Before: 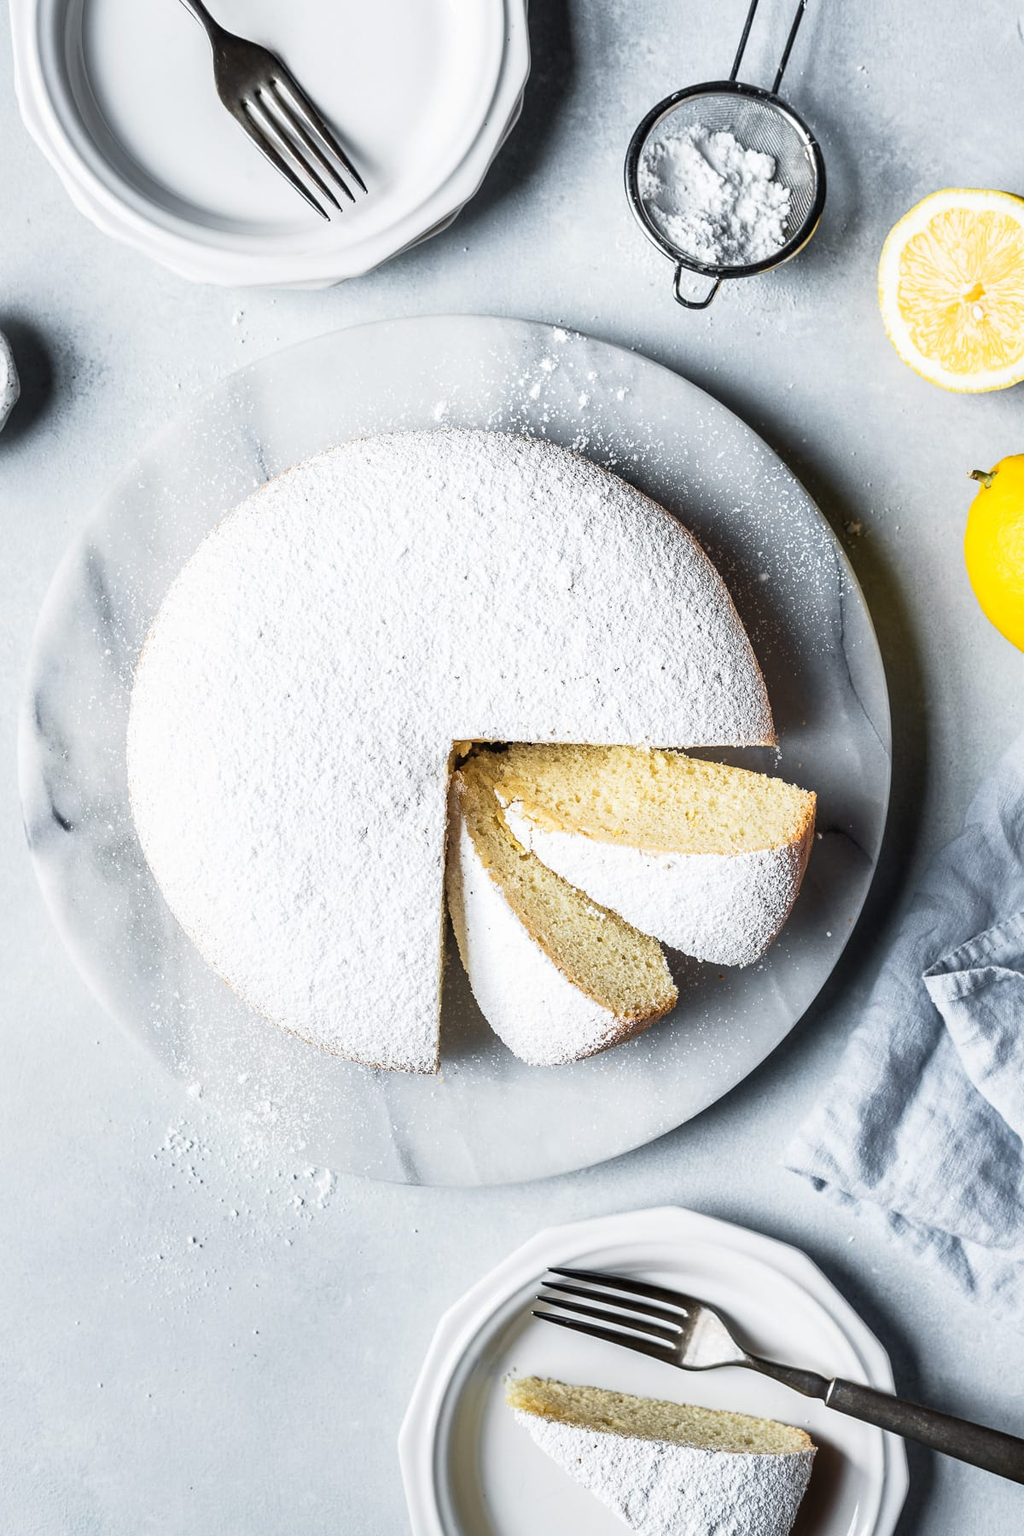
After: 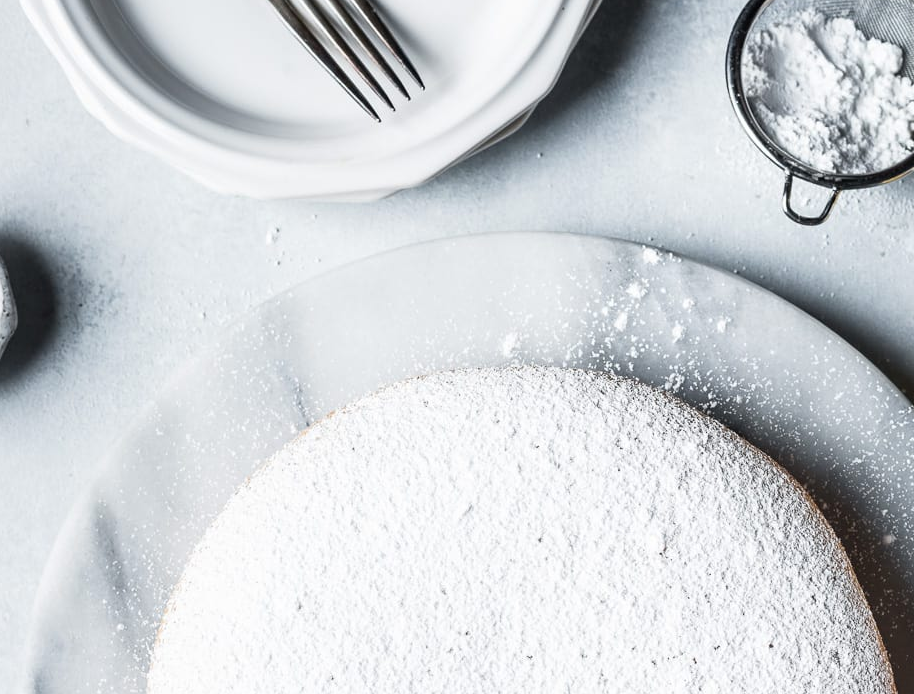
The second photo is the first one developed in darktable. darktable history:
crop: left 0.521%, top 7.634%, right 23.311%, bottom 53.786%
